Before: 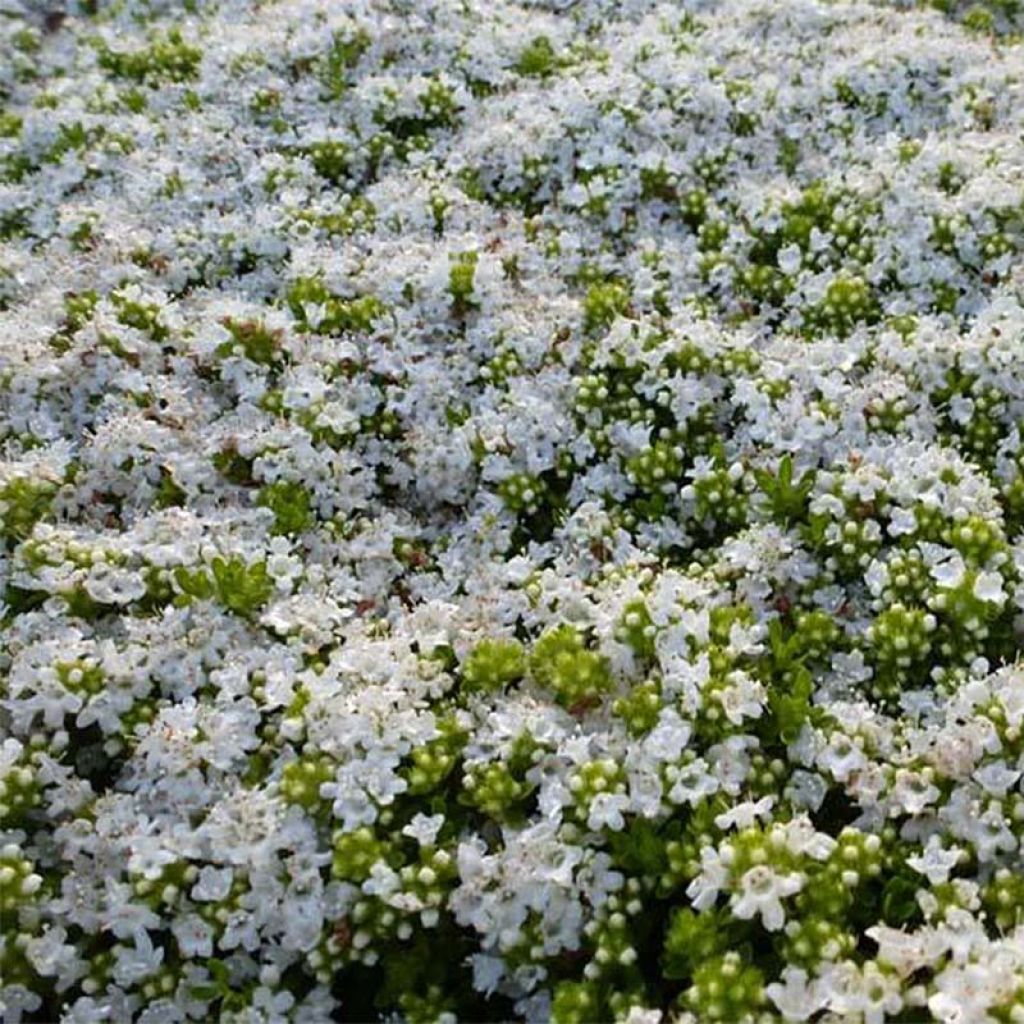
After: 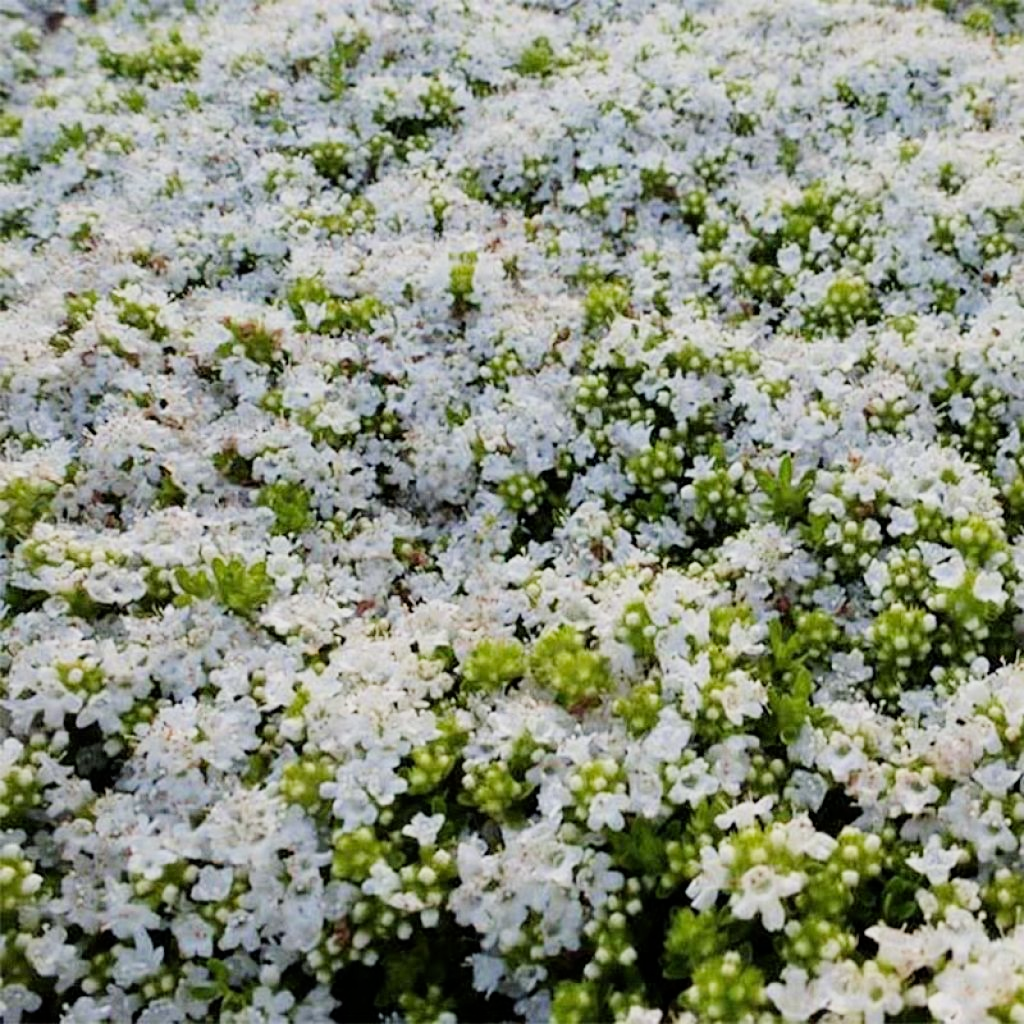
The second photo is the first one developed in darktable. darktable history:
filmic rgb: black relative exposure -7.65 EV, white relative exposure 4.56 EV, hardness 3.61
exposure: exposure 0.556 EV, compensate exposure bias true, compensate highlight preservation false
